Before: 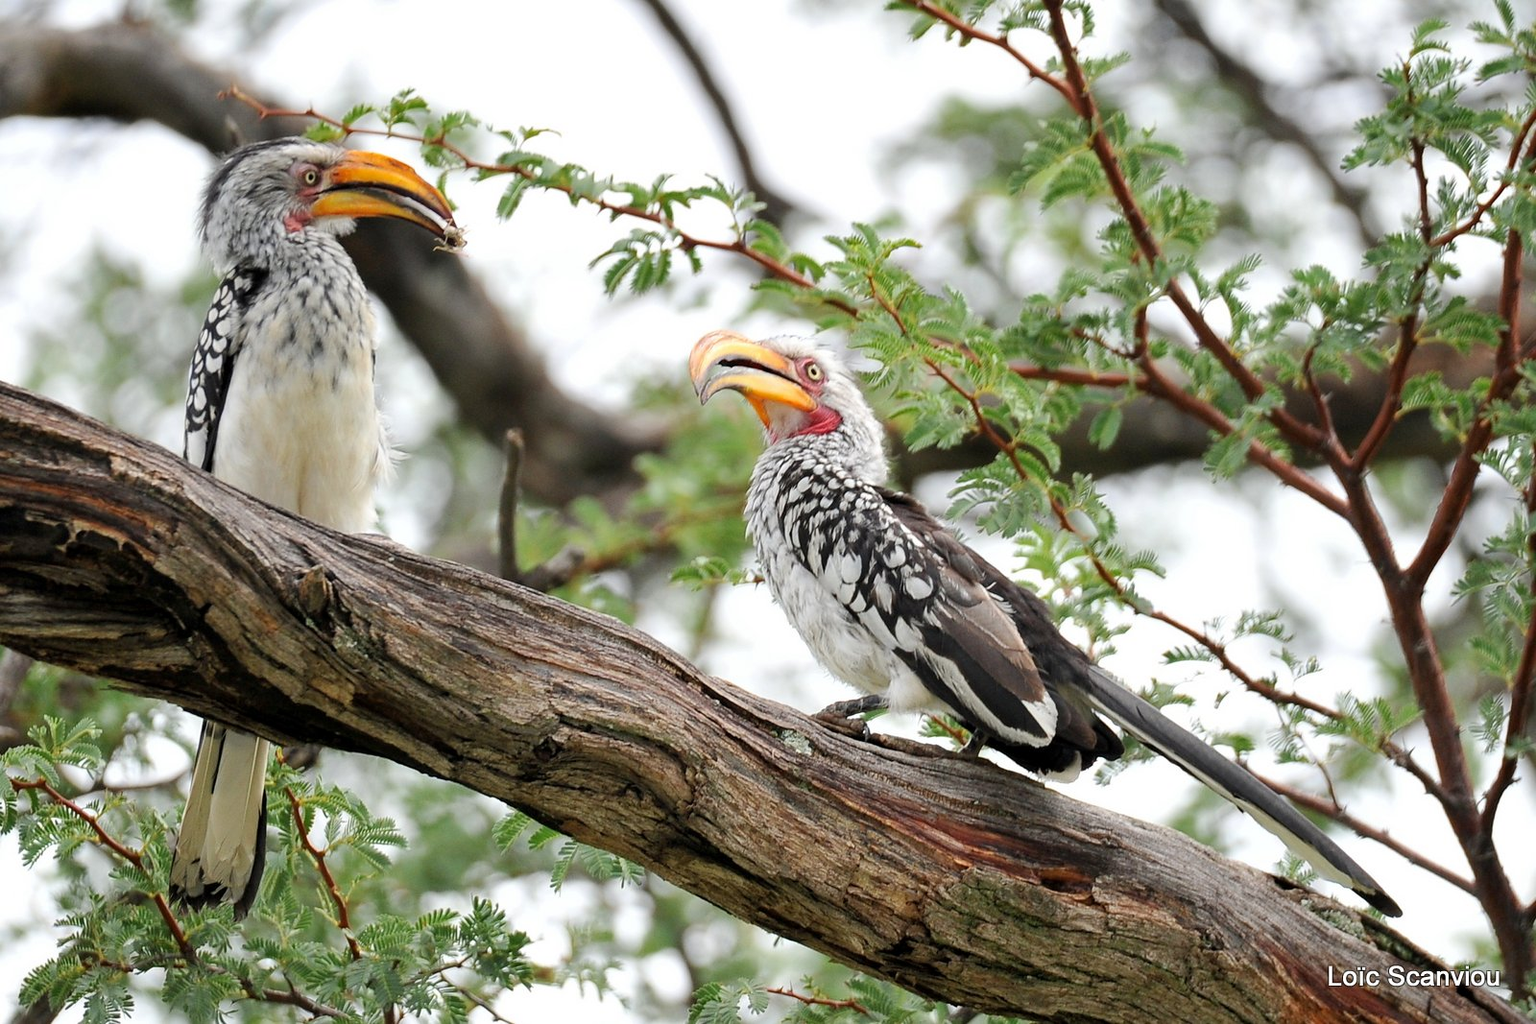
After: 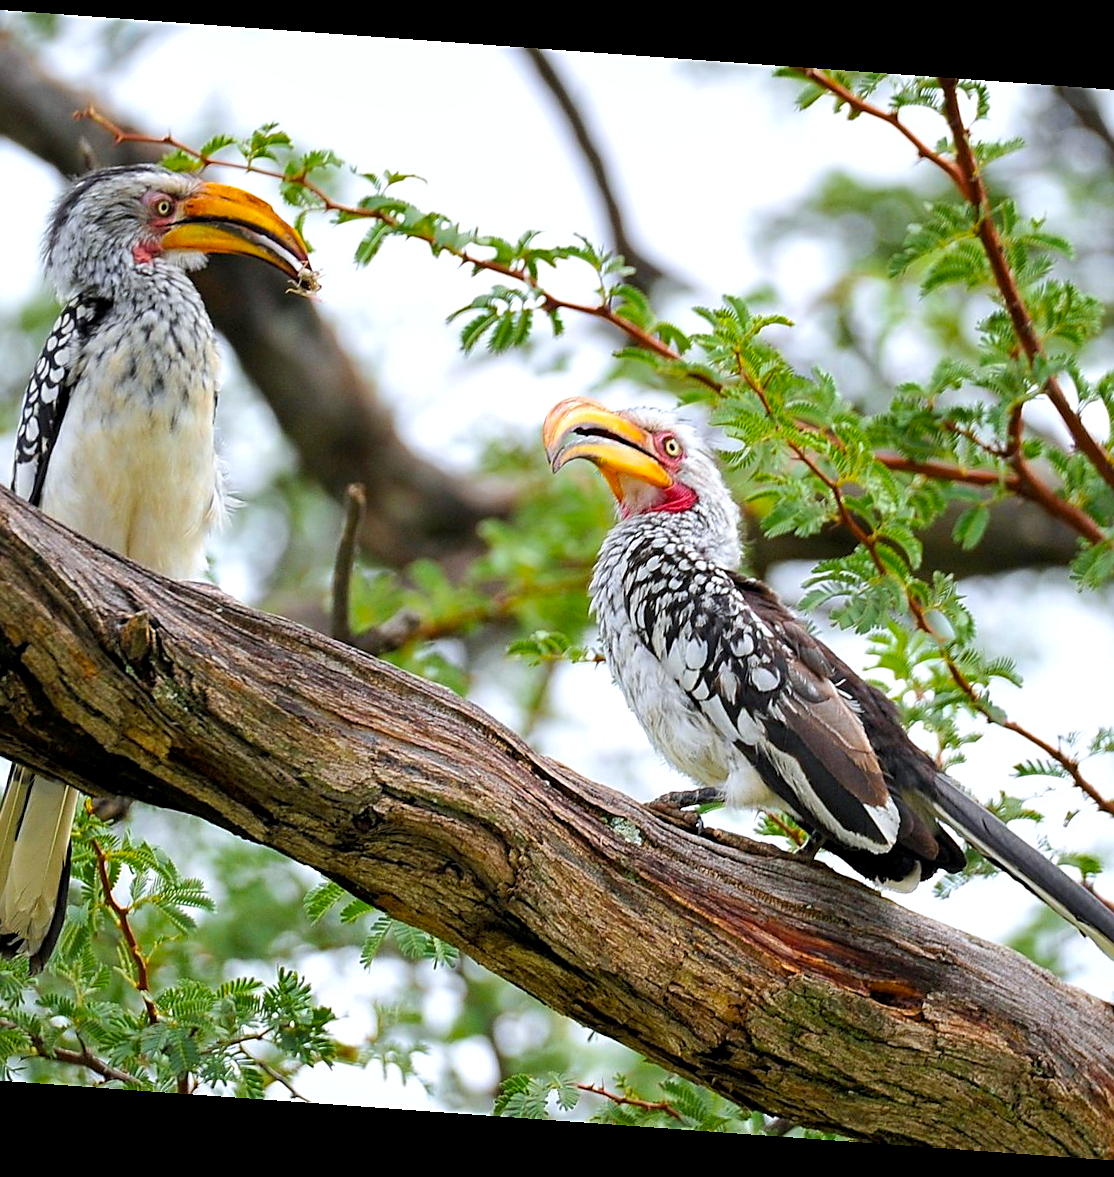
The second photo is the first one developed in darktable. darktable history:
tone equalizer: on, module defaults
rotate and perspective: rotation 4.1°, automatic cropping off
sharpen: on, module defaults
white balance: red 0.983, blue 1.036
velvia: strength 21.76%
crop and rotate: left 13.342%, right 19.991%
local contrast: highlights 100%, shadows 100%, detail 120%, midtone range 0.2
color balance rgb: linear chroma grading › global chroma 15%, perceptual saturation grading › global saturation 30%
